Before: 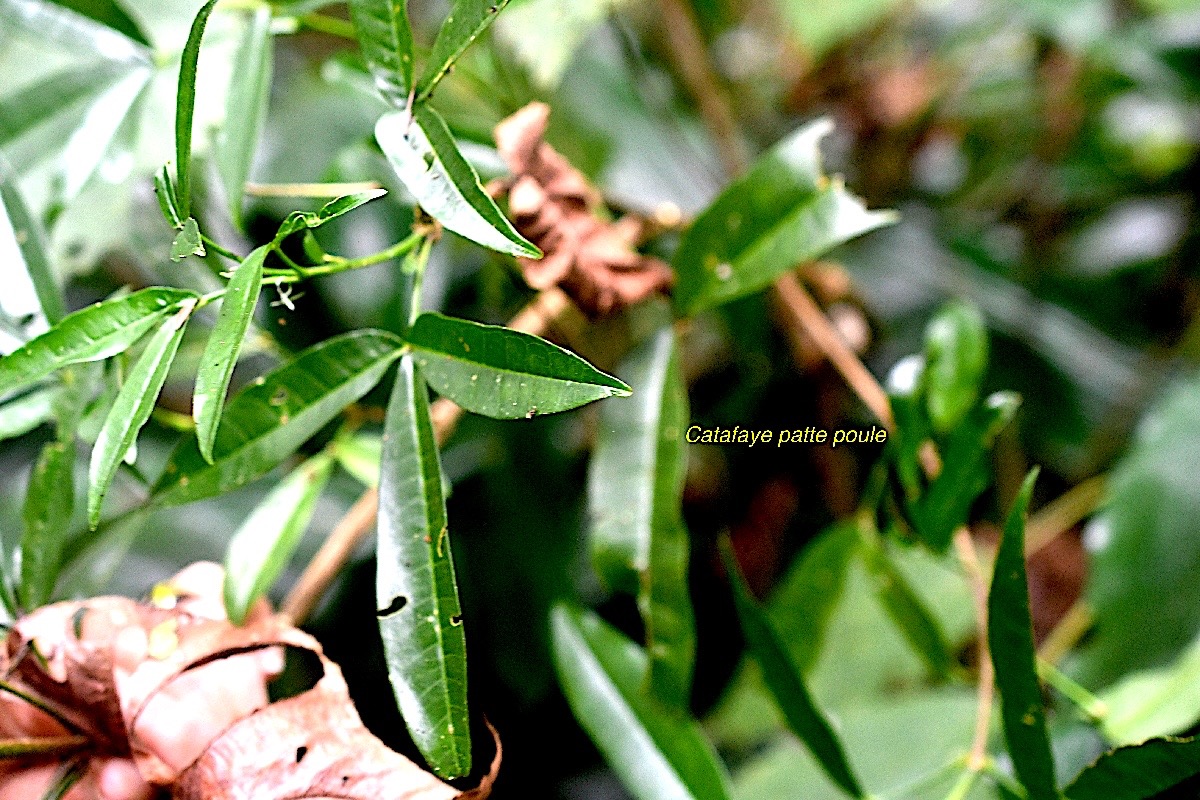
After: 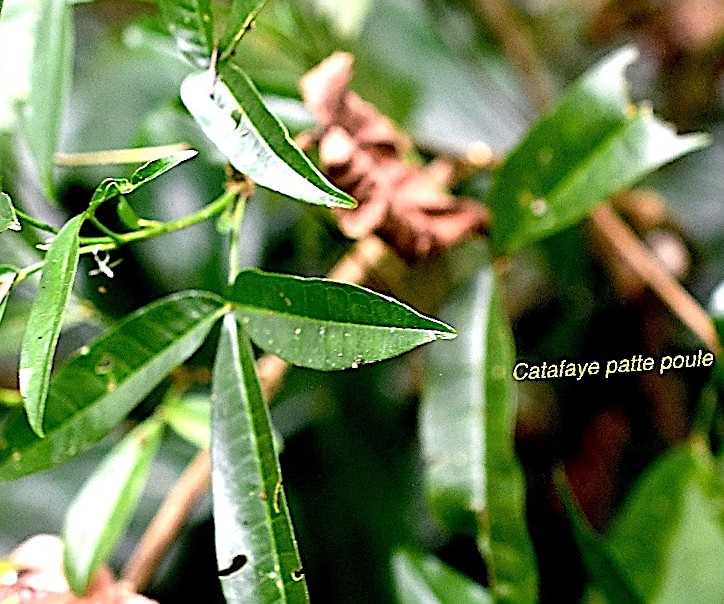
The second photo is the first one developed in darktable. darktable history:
crop: left 16.202%, top 11.208%, right 26.045%, bottom 20.557%
sharpen: on, module defaults
rotate and perspective: rotation -4.25°, automatic cropping off
